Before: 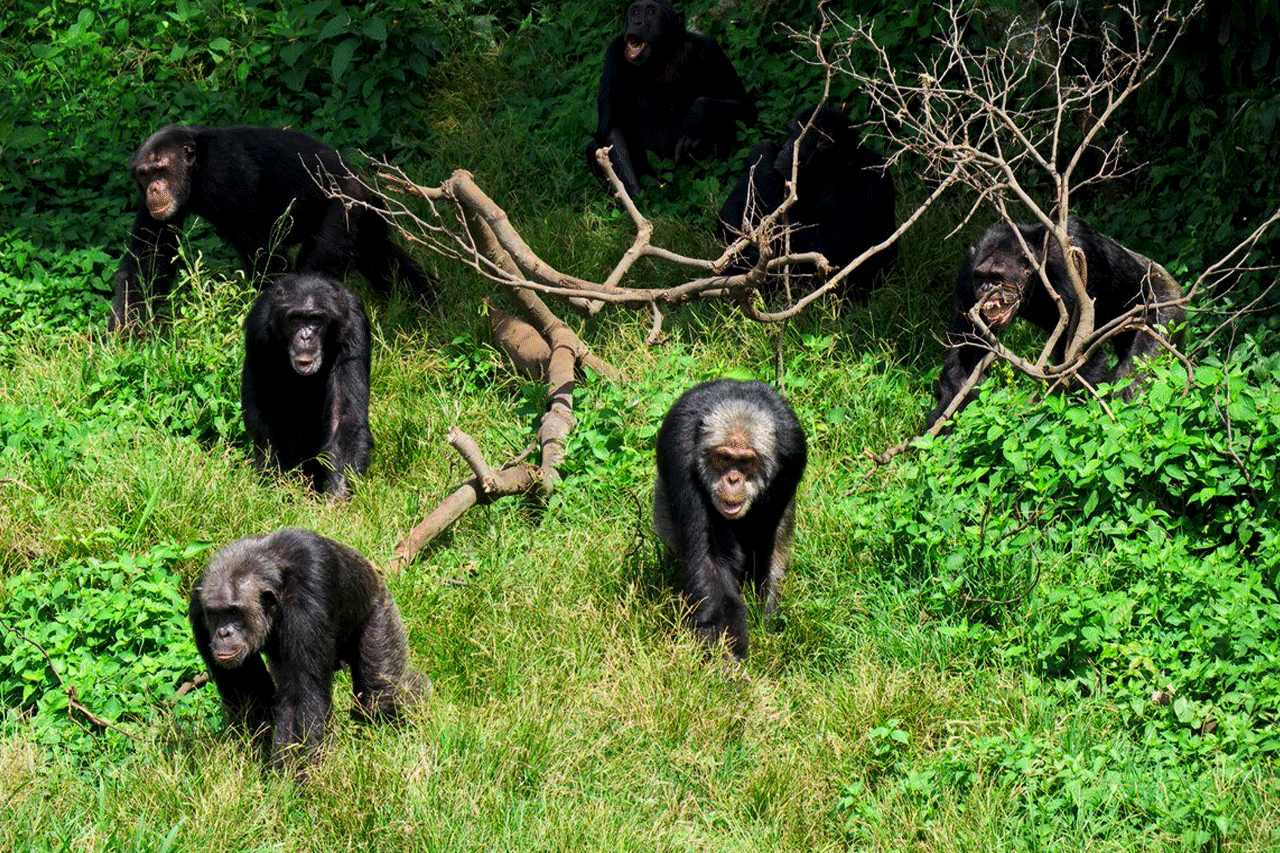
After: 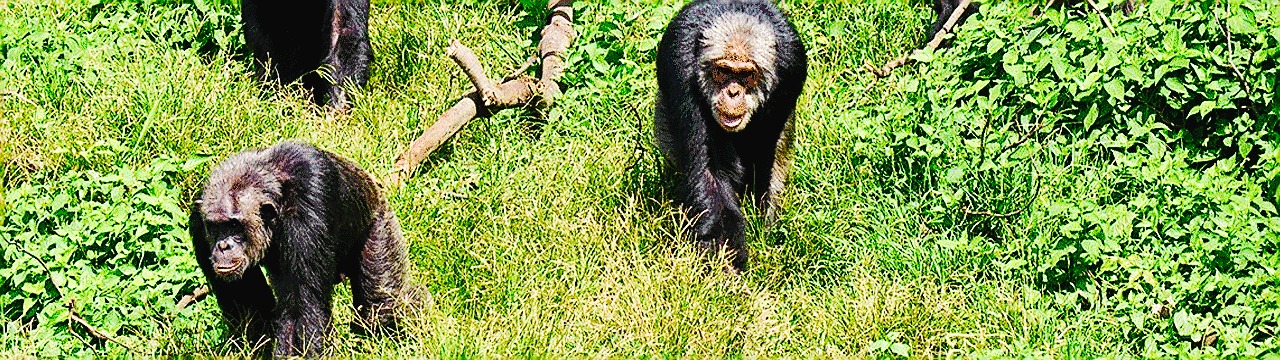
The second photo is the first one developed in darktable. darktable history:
tone curve: curves: ch0 [(0, 0.026) (0.146, 0.158) (0.272, 0.34) (0.453, 0.627) (0.687, 0.829) (1, 1)], preserve colors none
crop: top 45.473%, bottom 12.239%
sharpen: radius 1.378, amount 1.267, threshold 0.729
haze removal: compatibility mode true, adaptive false
color balance rgb: shadows lift › luminance 0.802%, shadows lift › chroma 0.232%, shadows lift › hue 17.6°, highlights gain › chroma 3.026%, highlights gain › hue 78.87°, perceptual saturation grading › global saturation 20%, perceptual saturation grading › highlights -24.968%, perceptual saturation grading › shadows 49.402%
